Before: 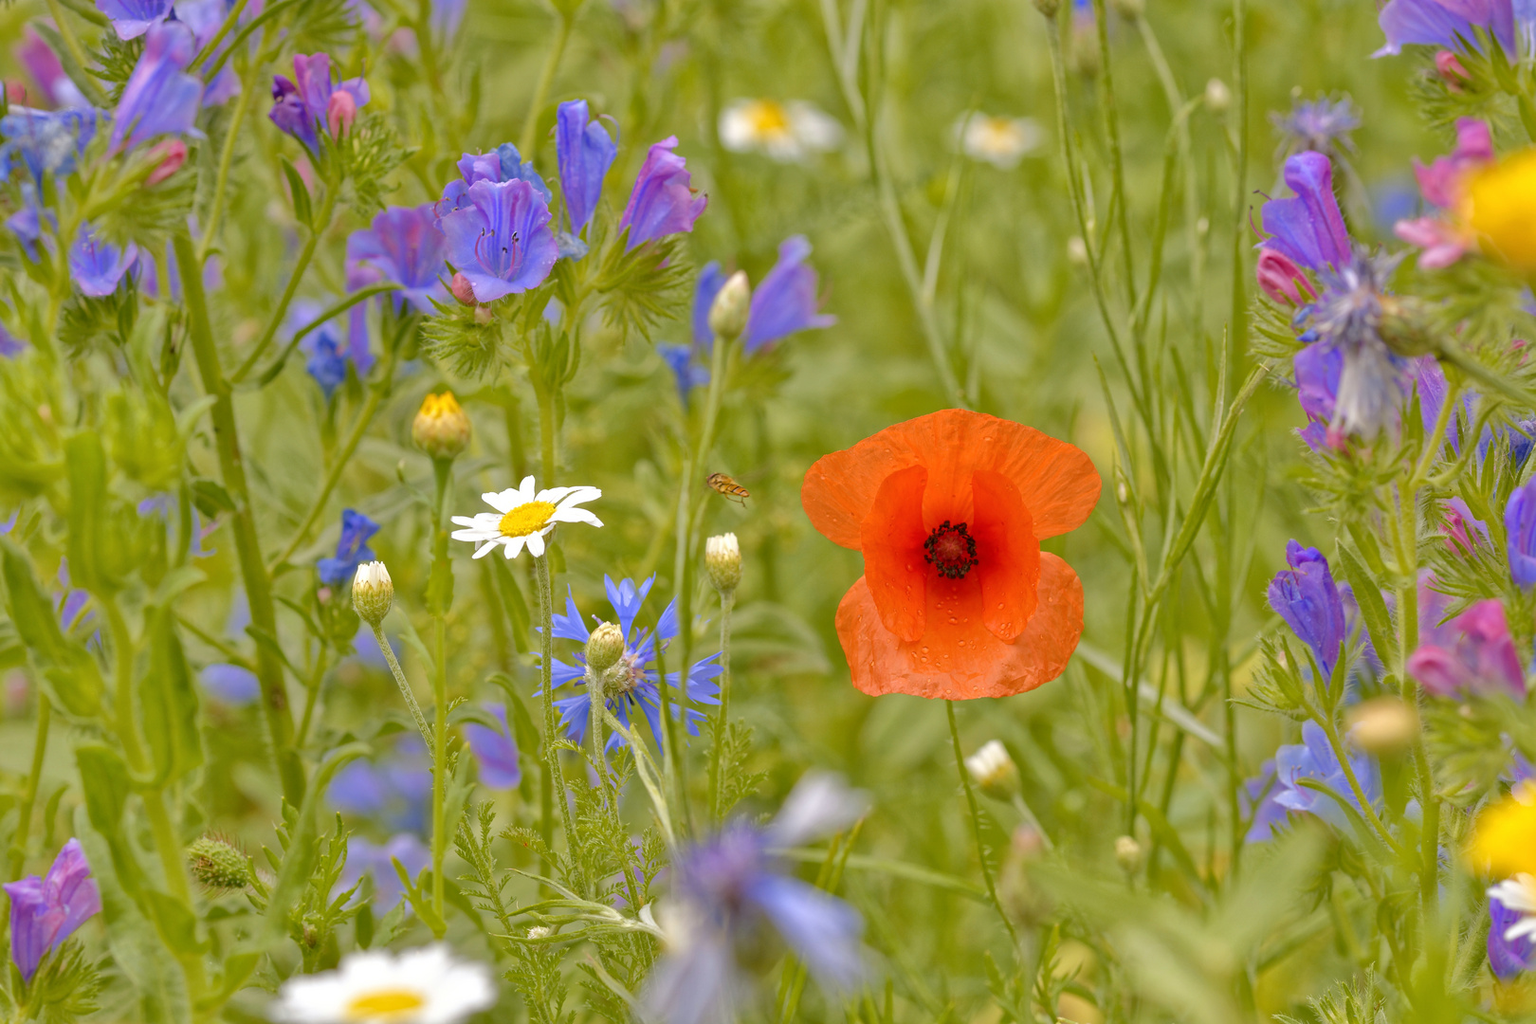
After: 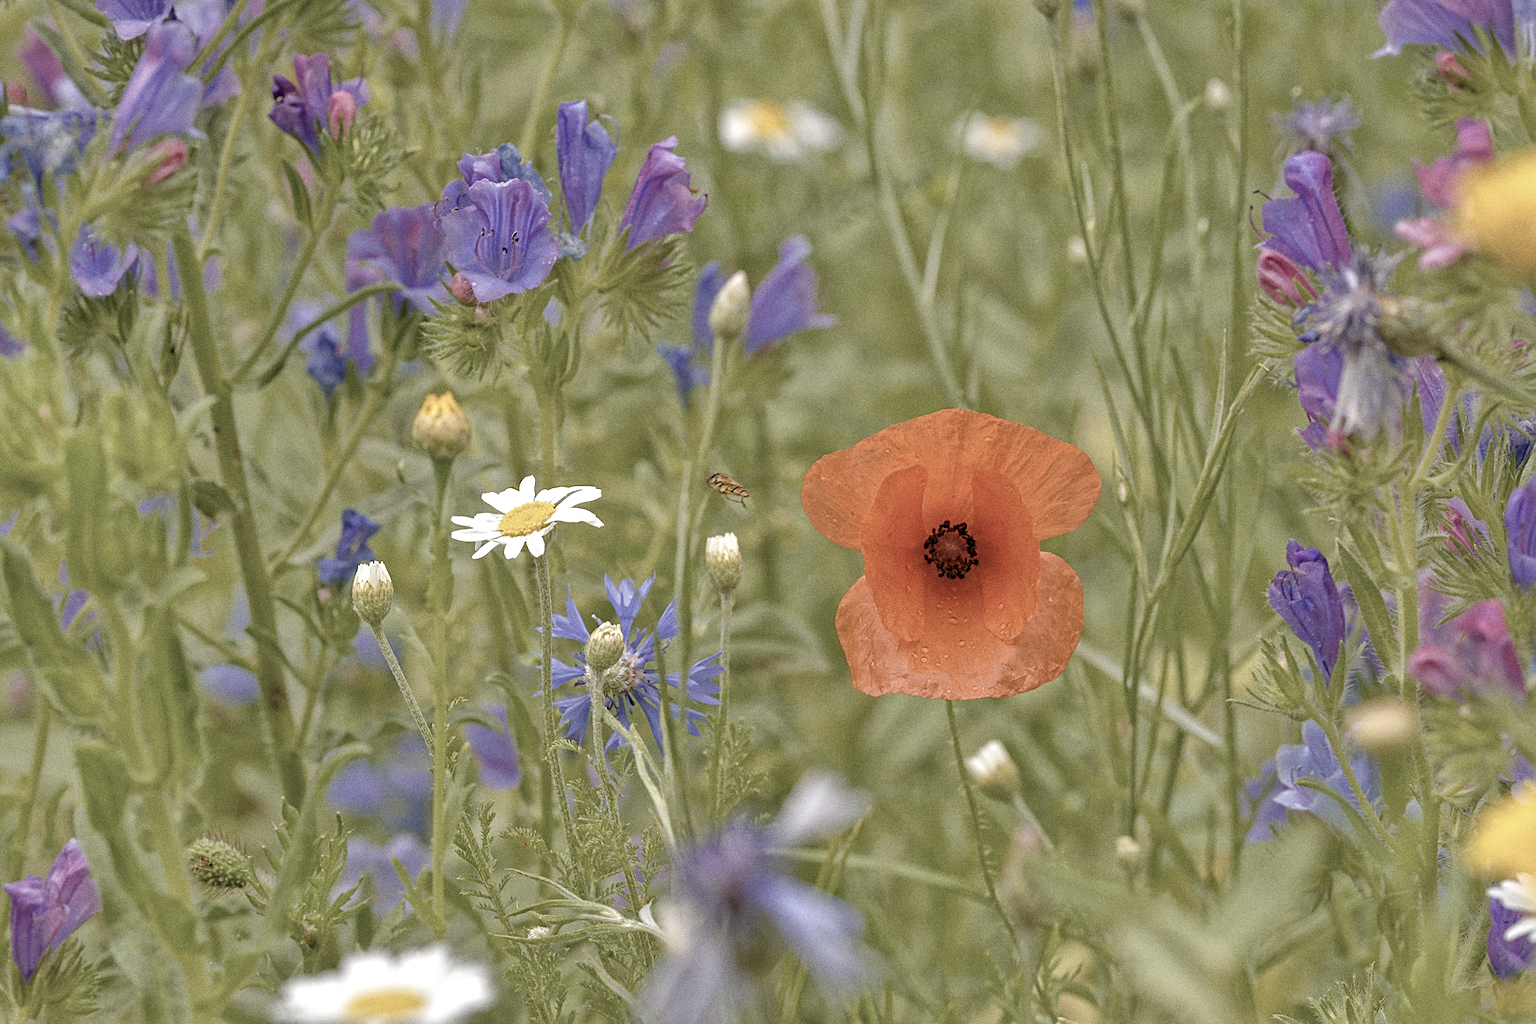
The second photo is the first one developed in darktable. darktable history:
color zones: curves: ch1 [(0, 0.292) (0.001, 0.292) (0.2, 0.264) (0.4, 0.248) (0.6, 0.248) (0.8, 0.264) (0.999, 0.292) (1, 0.292)]
shadows and highlights: shadows -20, white point adjustment -2, highlights -35
sharpen: on, module defaults
local contrast: on, module defaults
grain: coarseness 0.09 ISO
